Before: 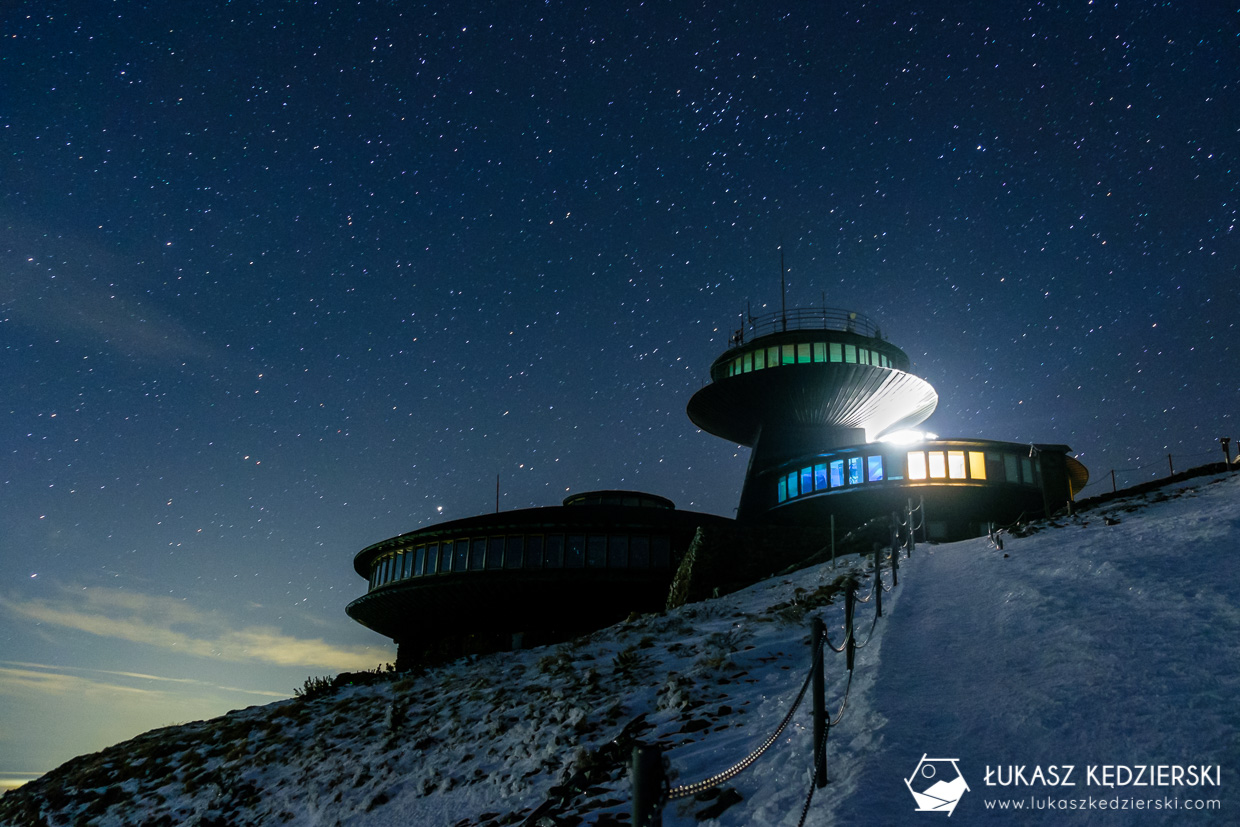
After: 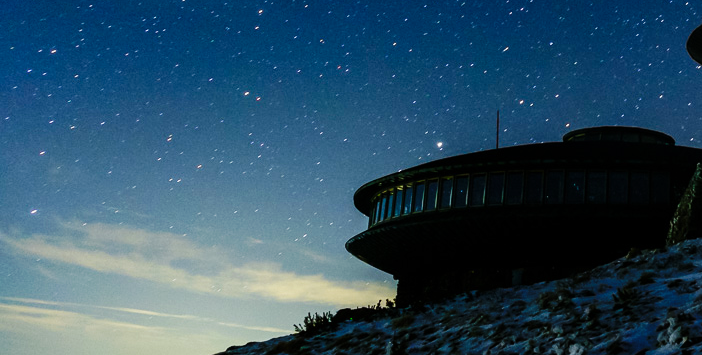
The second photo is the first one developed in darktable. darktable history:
crop: top 44.038%, right 43.342%, bottom 12.976%
base curve: curves: ch0 [(0, 0) (0.036, 0.025) (0.121, 0.166) (0.206, 0.329) (0.605, 0.79) (1, 1)], preserve colors none
